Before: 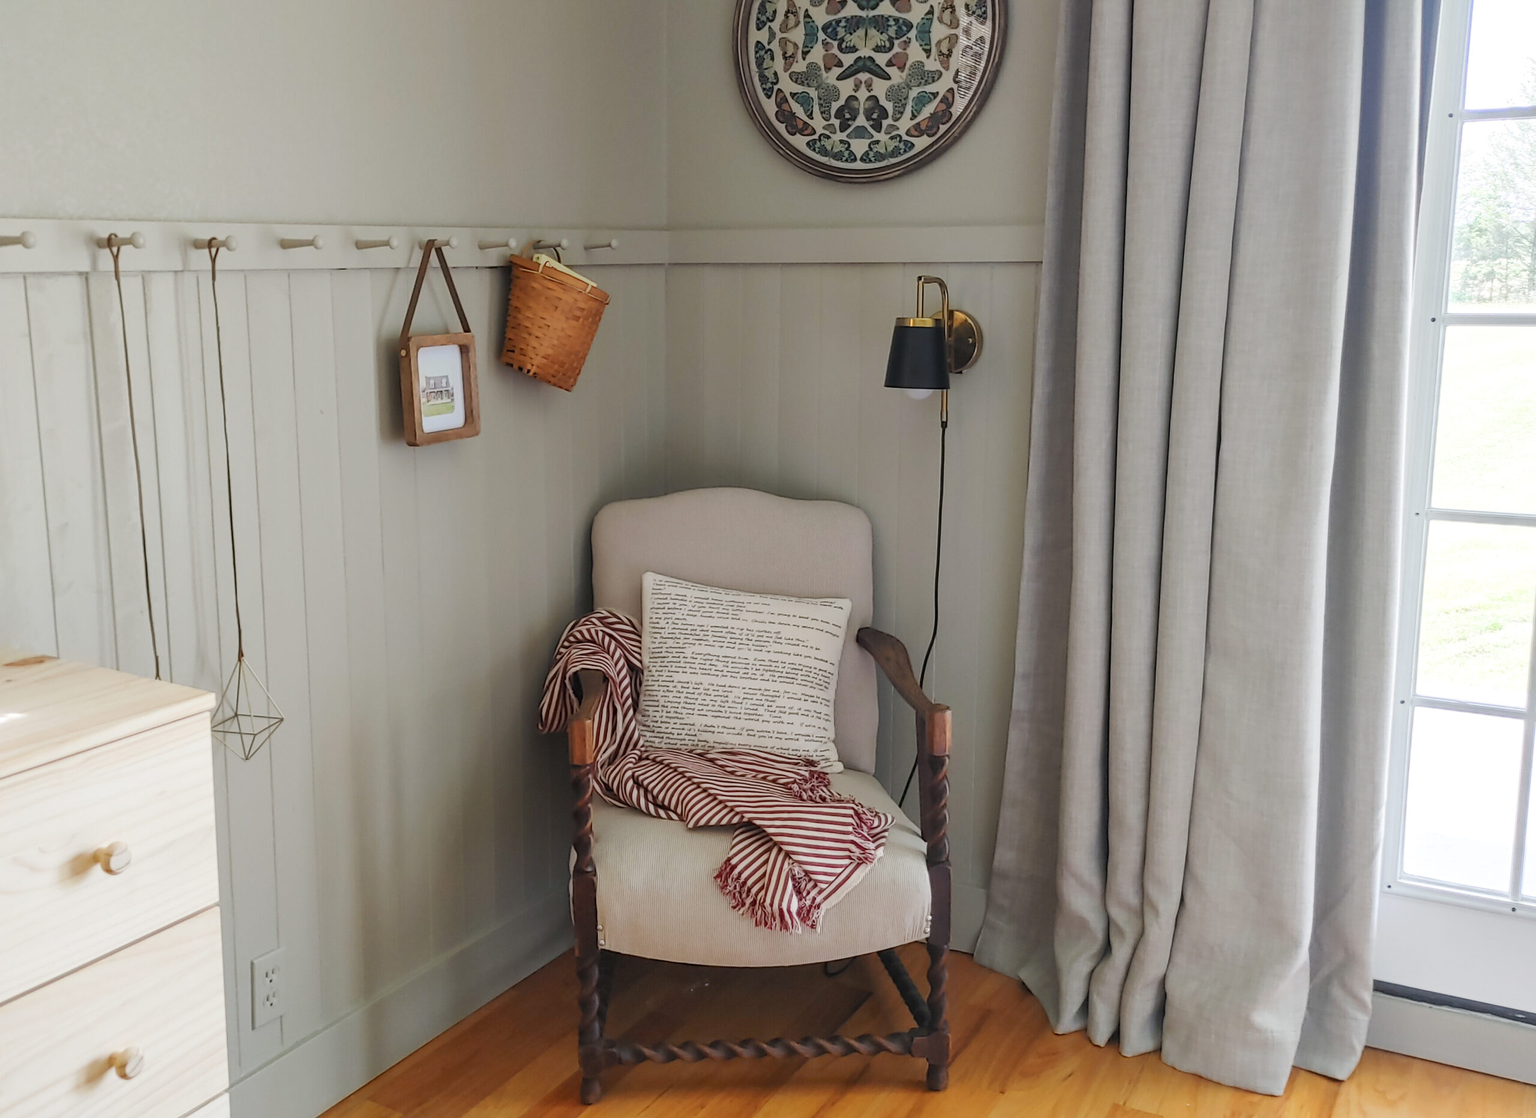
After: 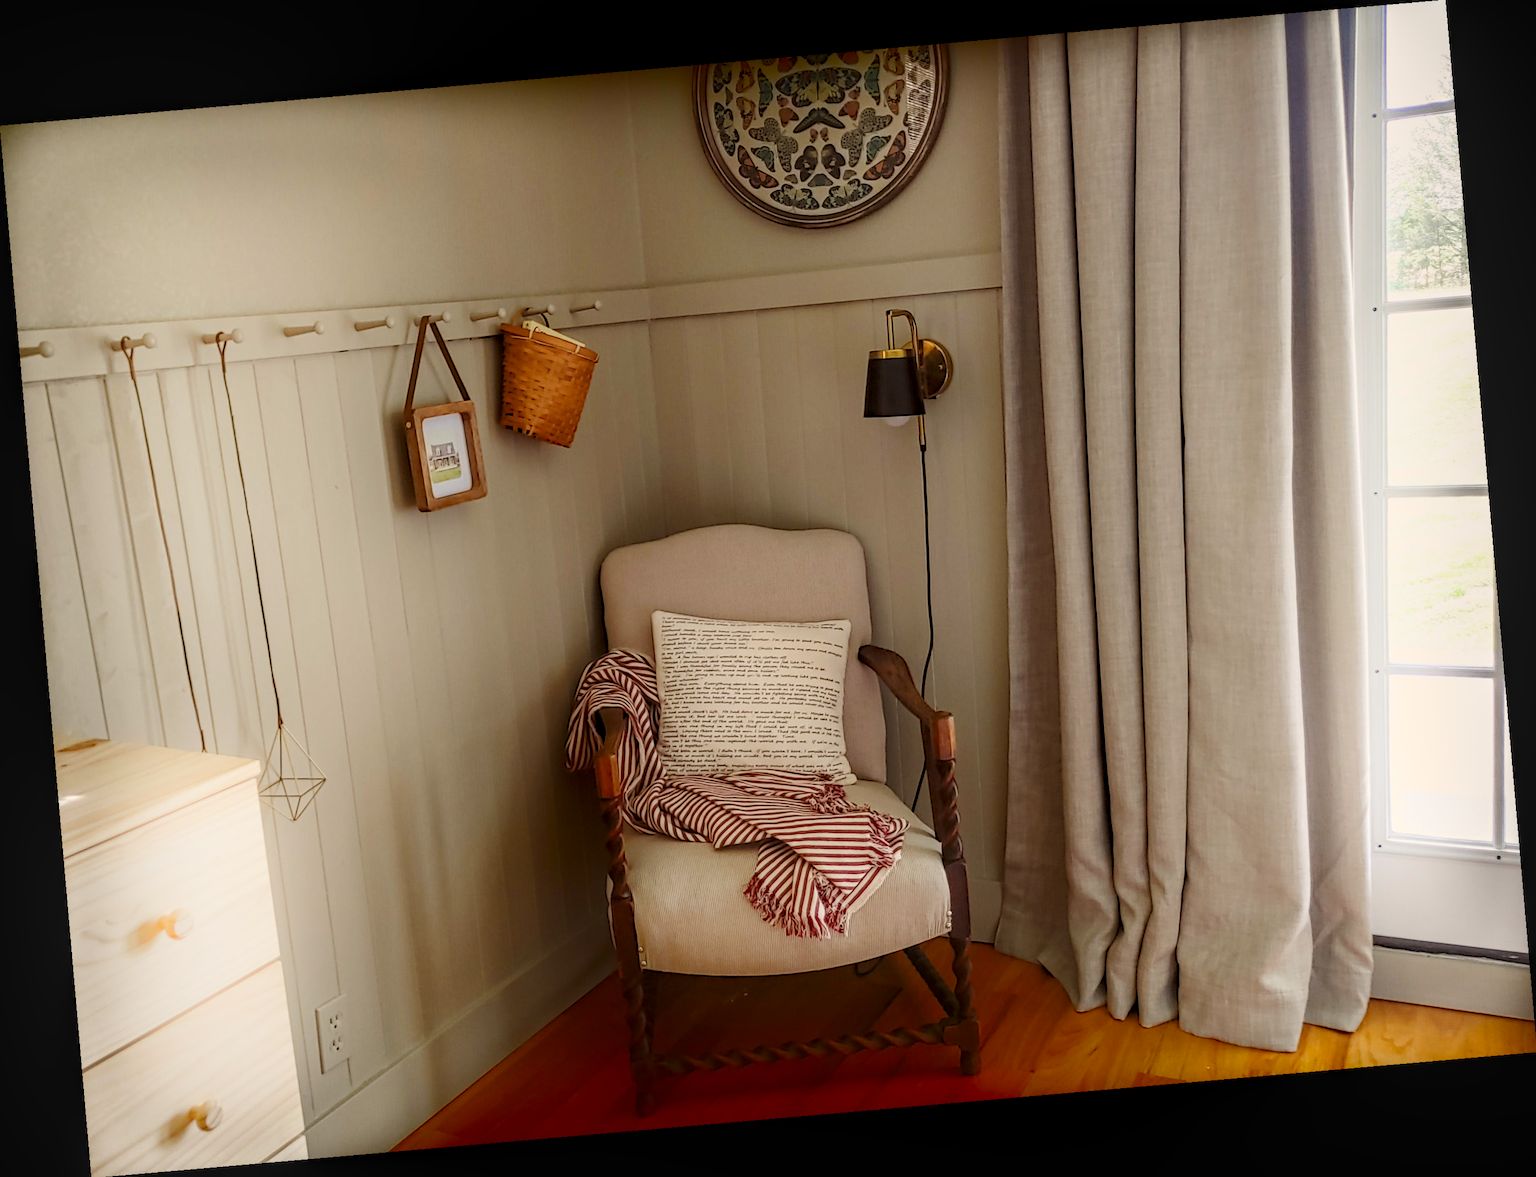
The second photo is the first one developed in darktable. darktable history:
local contrast: on, module defaults
haze removal: strength 0.29, distance 0.25, compatibility mode true, adaptive false
rotate and perspective: rotation -4.98°, automatic cropping off
shadows and highlights: shadows -90, highlights 90, soften with gaussian
color balance rgb: shadows lift › chroma 4.41%, shadows lift › hue 27°, power › chroma 2.5%, power › hue 70°, highlights gain › chroma 1%, highlights gain › hue 27°, saturation formula JzAzBz (2021)
